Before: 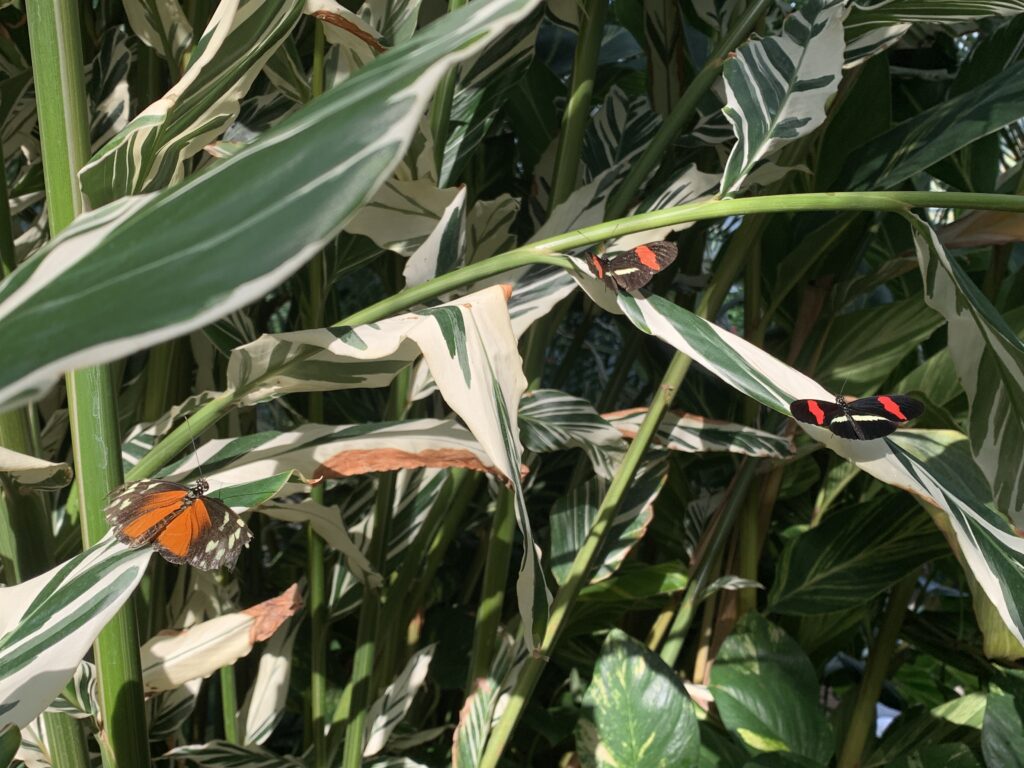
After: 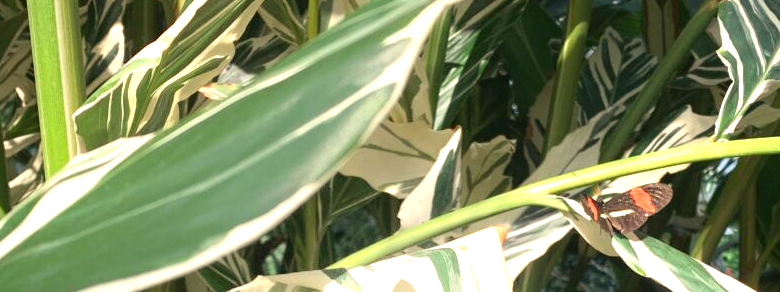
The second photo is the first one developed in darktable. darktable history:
crop: left 0.579%, top 7.627%, right 23.167%, bottom 54.275%
shadows and highlights: shadows -54.3, highlights 86.09, soften with gaussian
white balance: red 1.045, blue 0.932
exposure: black level correction 0, exposure 1.1 EV, compensate highlight preservation false
